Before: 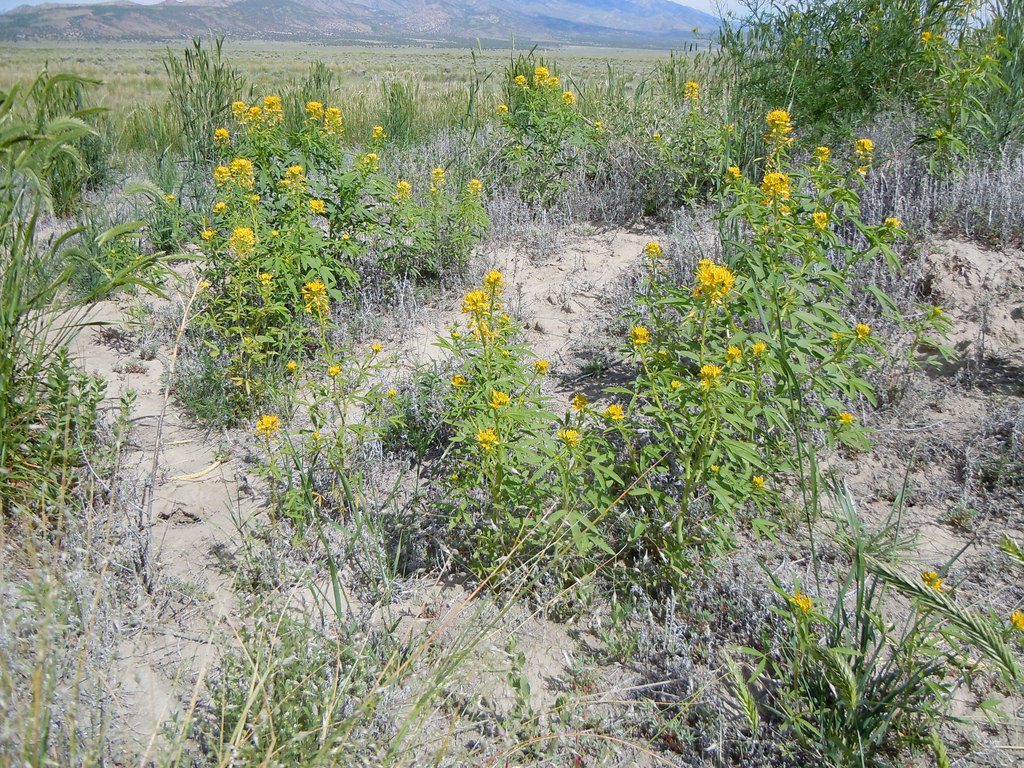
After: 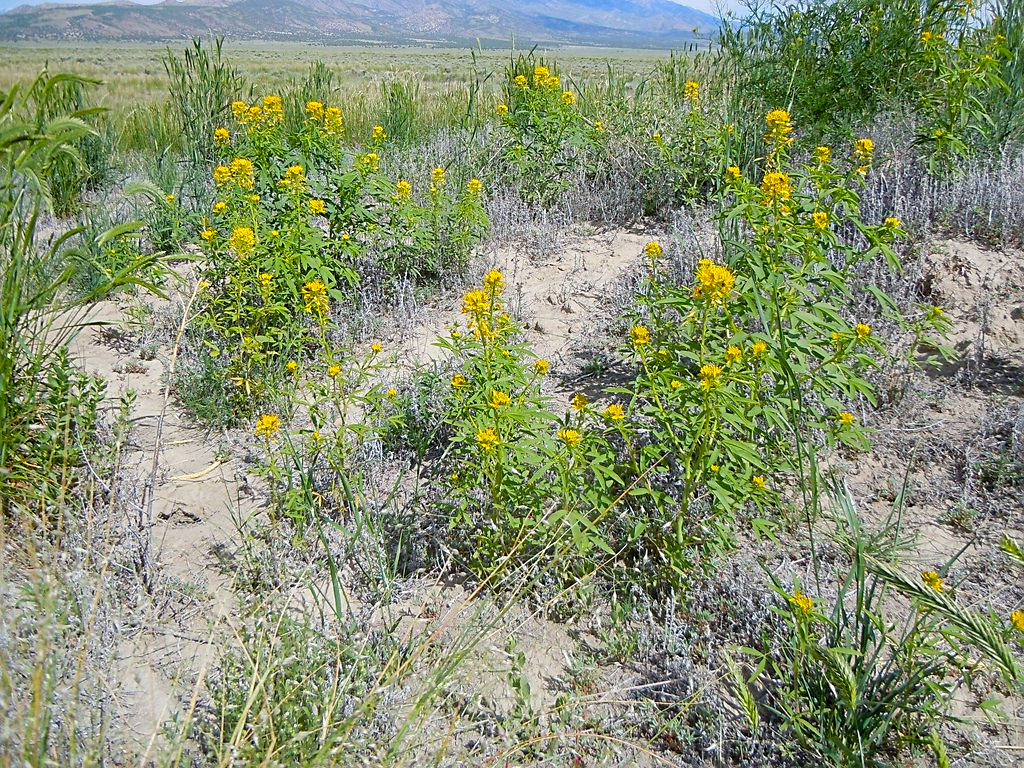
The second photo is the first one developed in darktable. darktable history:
color balance rgb: perceptual saturation grading › global saturation 30.794%
sharpen: on, module defaults
